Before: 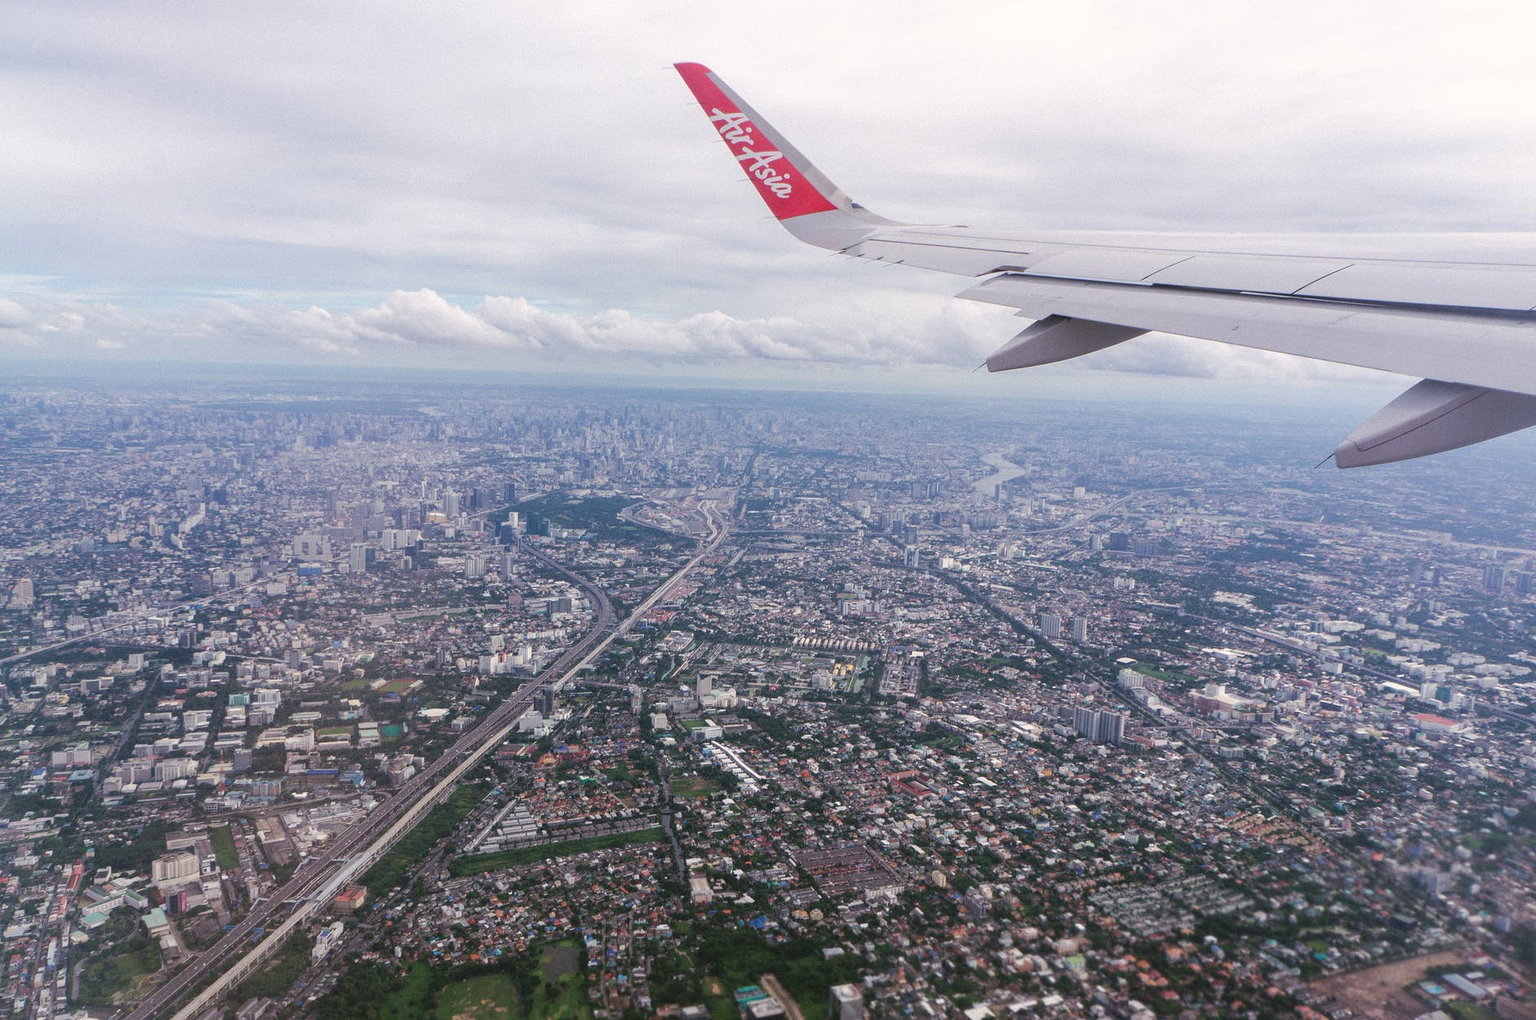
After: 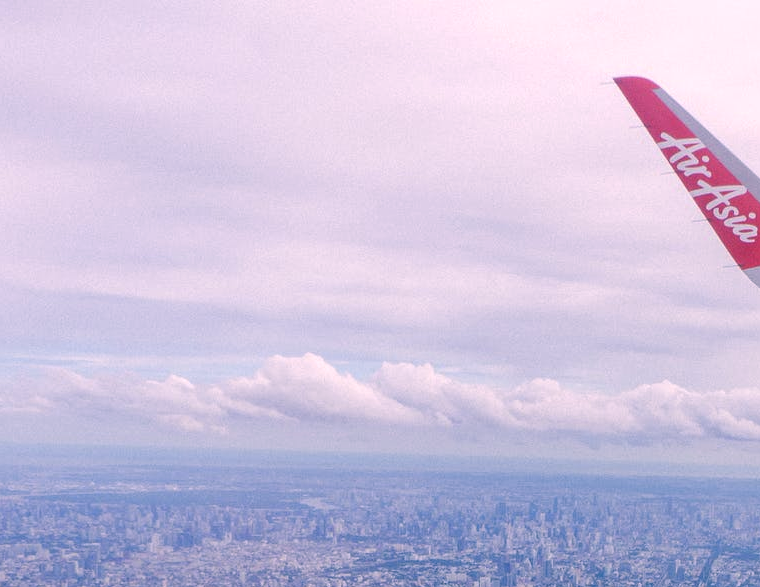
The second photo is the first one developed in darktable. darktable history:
color calibration: illuminant custom, x 0.371, y 0.382, temperature 4282.54 K
crop and rotate: left 11.269%, top 0.054%, right 48.263%, bottom 52.931%
color correction: highlights a* 10.35, highlights b* 14.26, shadows a* -10.32, shadows b* -14.83
